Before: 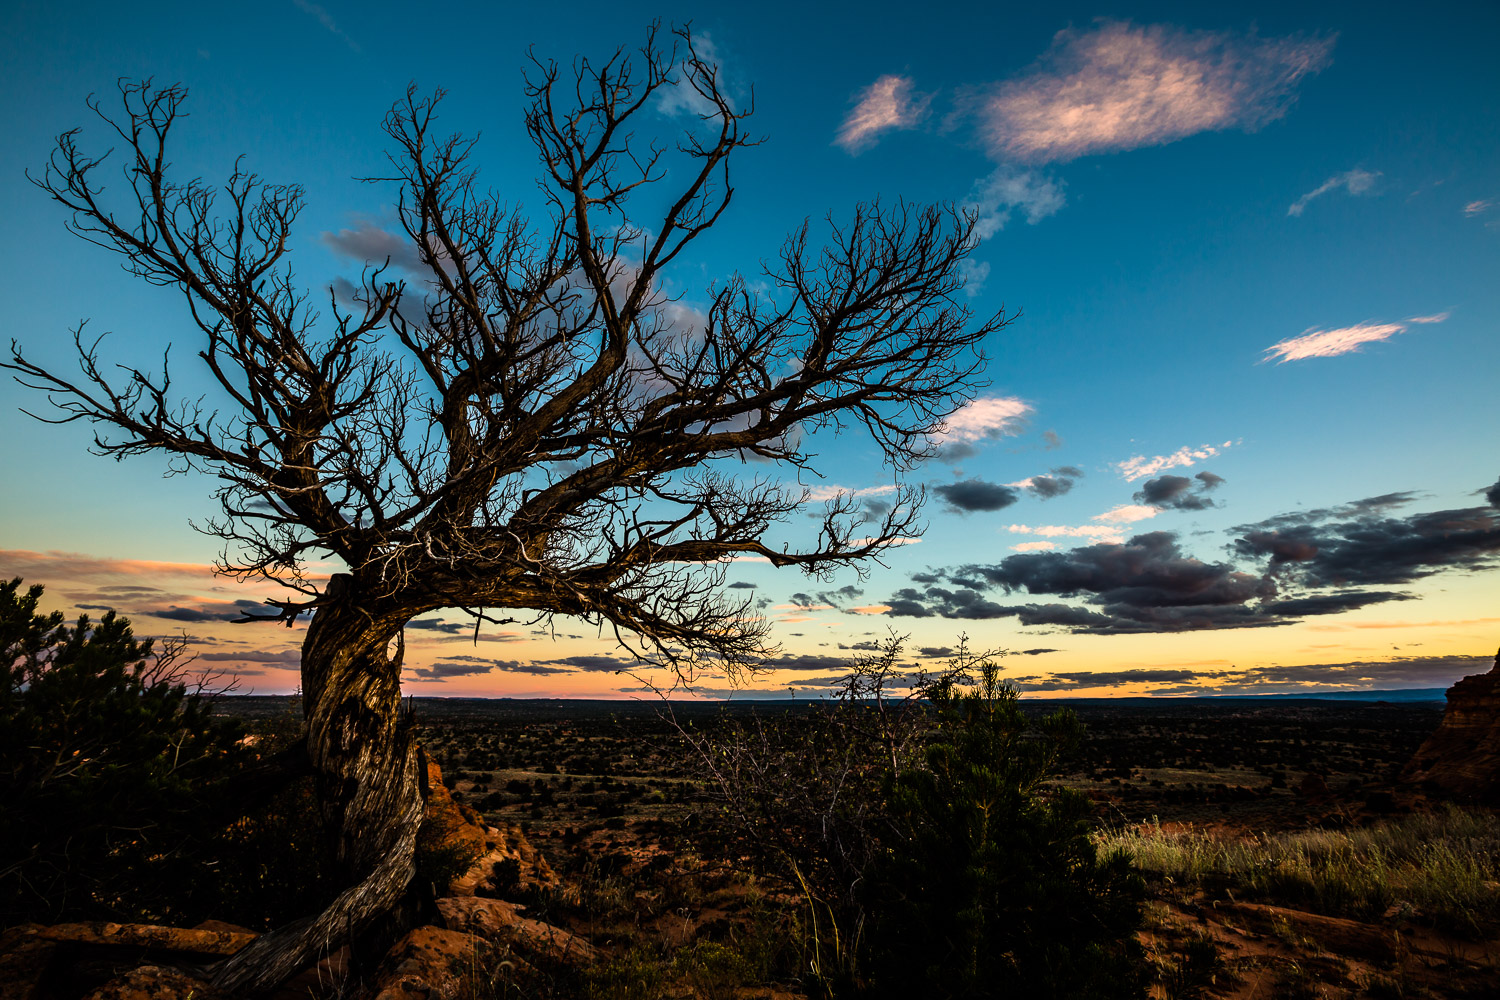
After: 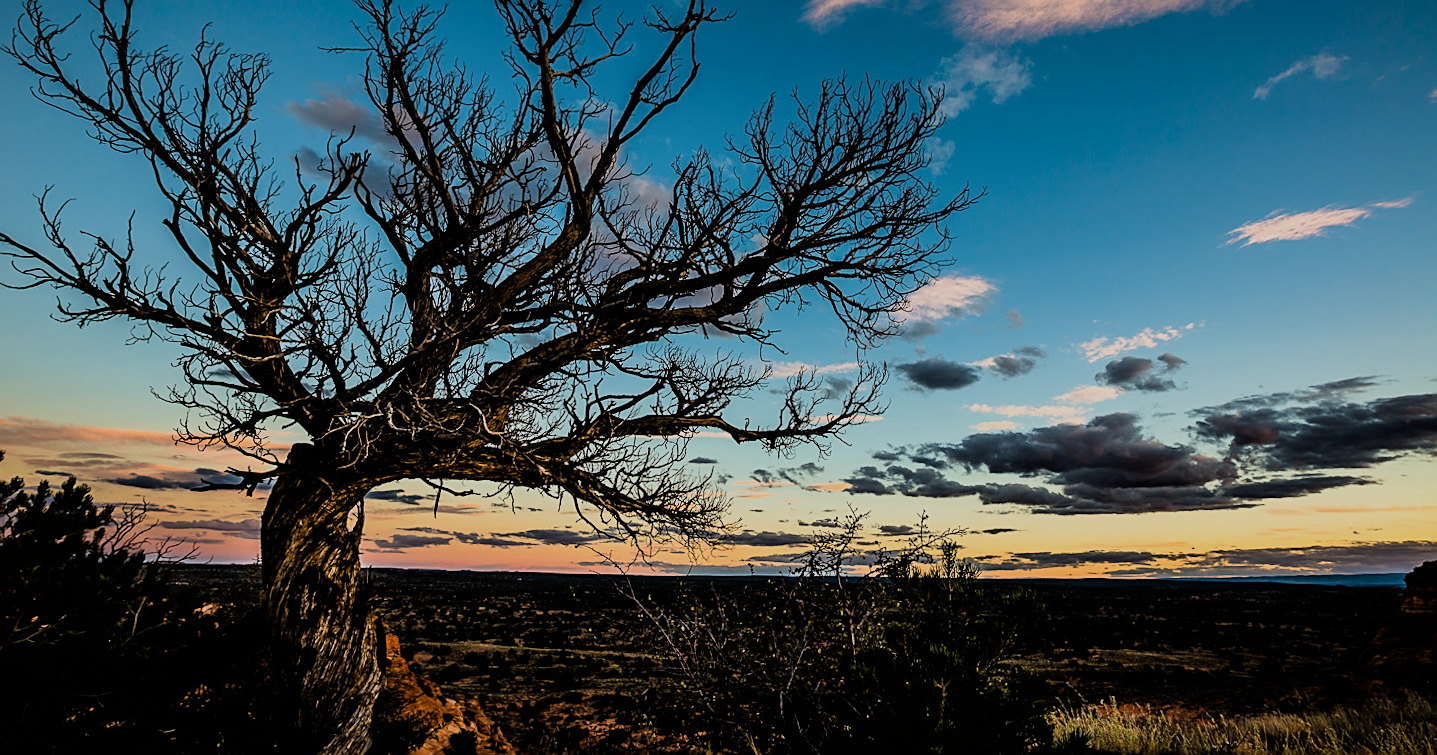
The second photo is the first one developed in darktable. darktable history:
filmic rgb: black relative exposure -7.65 EV, white relative exposure 4.56 EV, hardness 3.61
rotate and perspective: rotation 0.8°, automatic cropping off
crop and rotate: left 2.991%, top 13.302%, right 1.981%, bottom 12.636%
sharpen: on, module defaults
